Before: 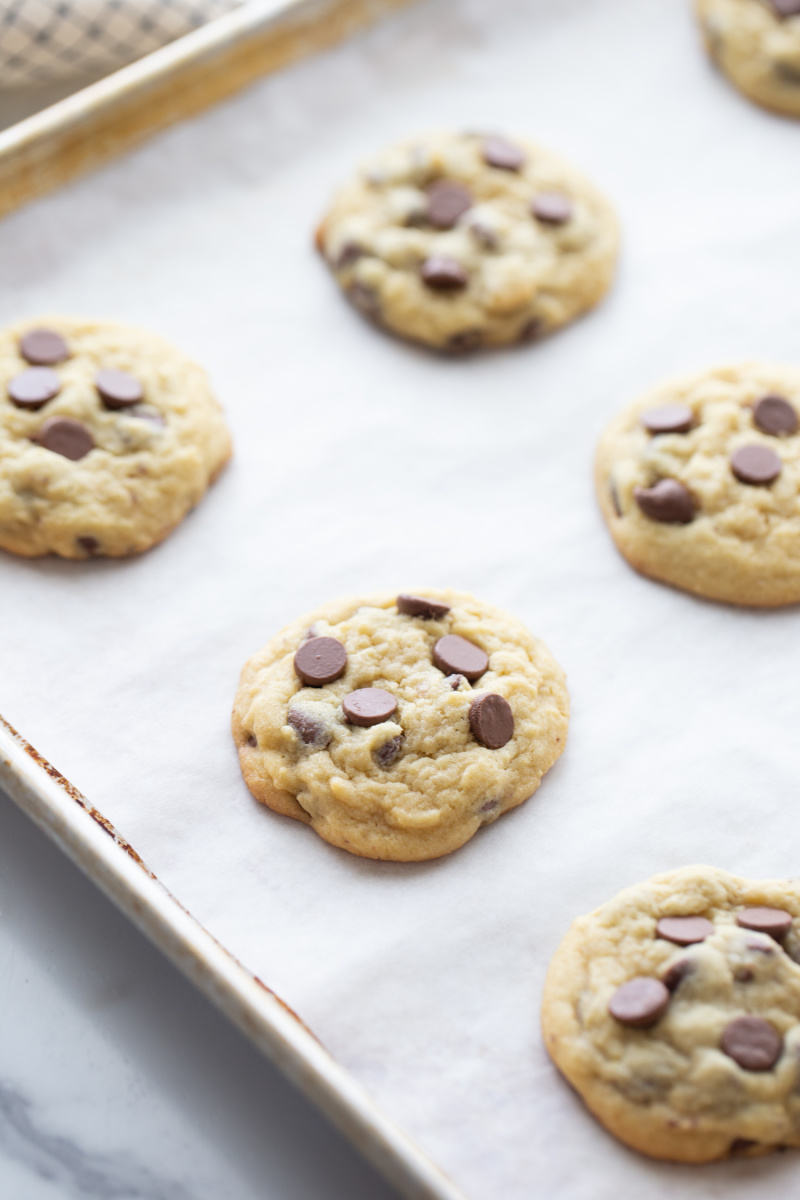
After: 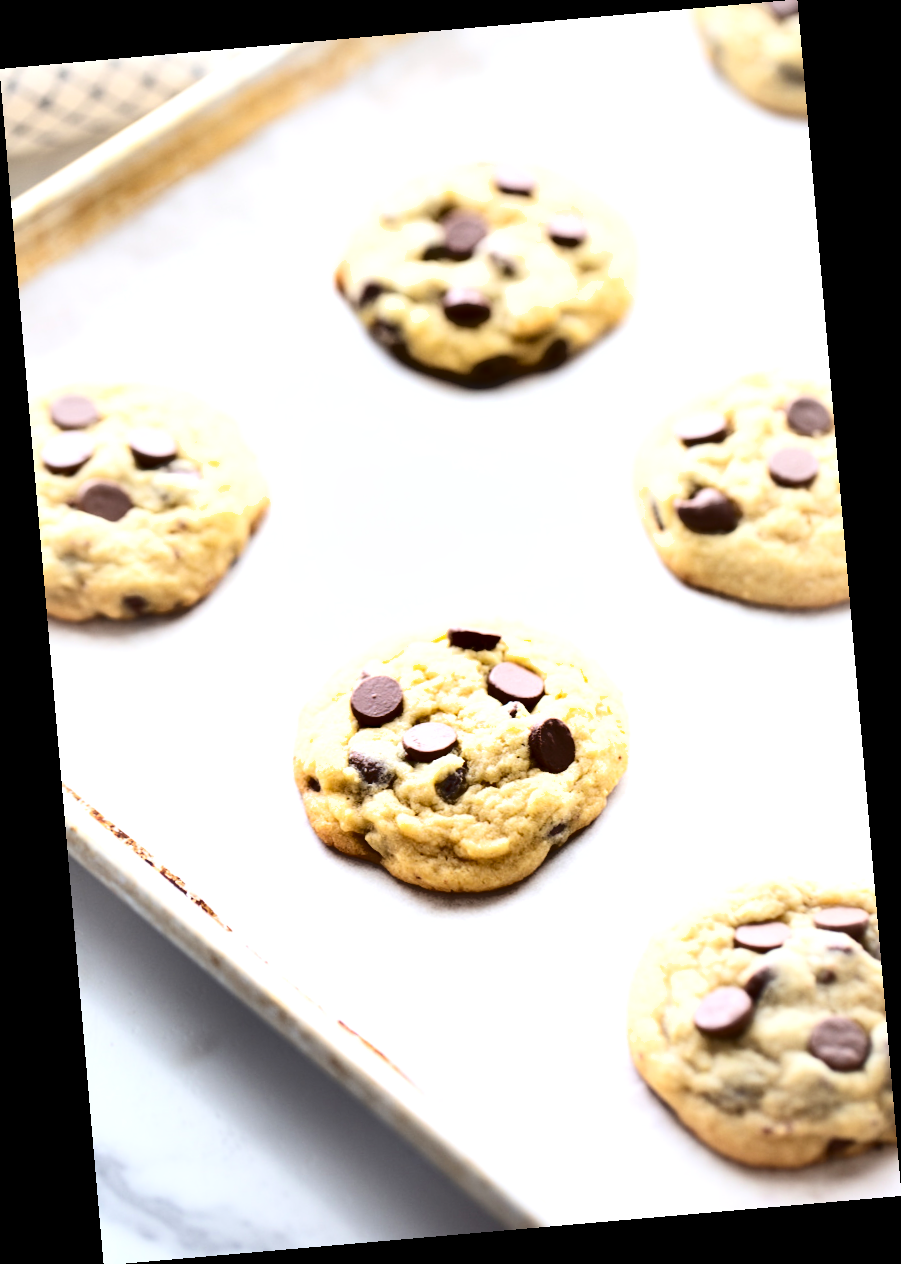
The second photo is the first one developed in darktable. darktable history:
exposure: exposure 0.6 EV, compensate highlight preservation false
contrast brightness saturation: contrast 0.28
shadows and highlights: shadows 12, white point adjustment 1.2, soften with gaussian
rotate and perspective: rotation -4.98°, automatic cropping off
